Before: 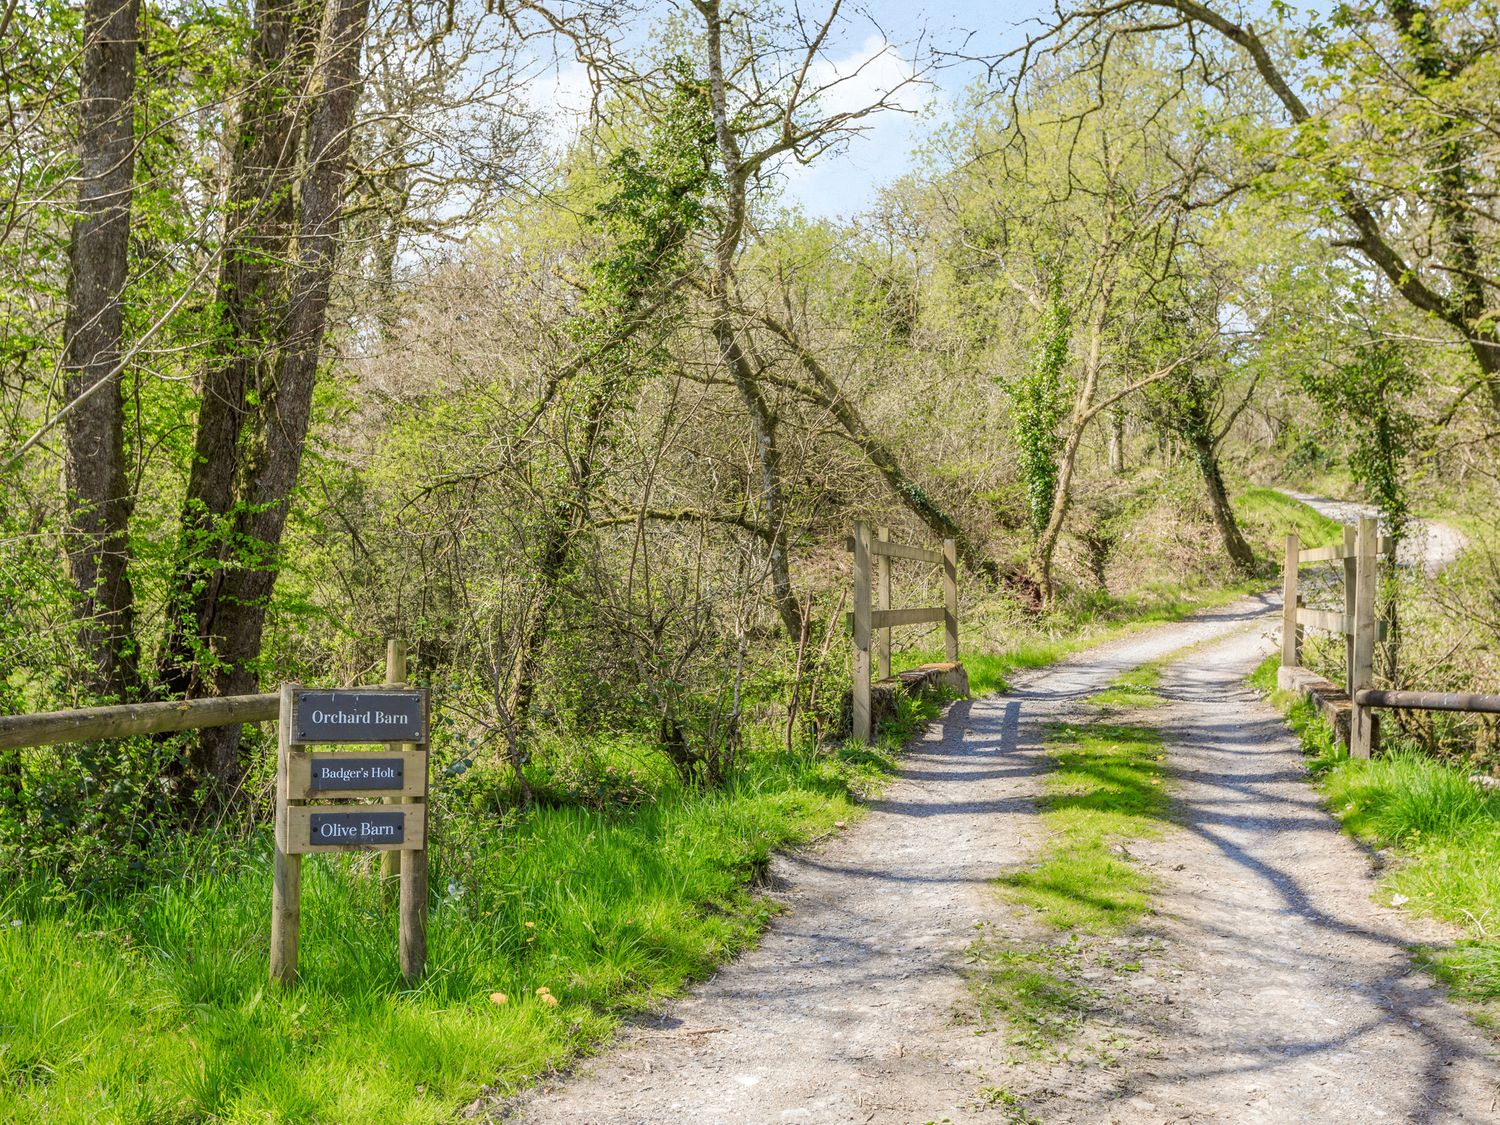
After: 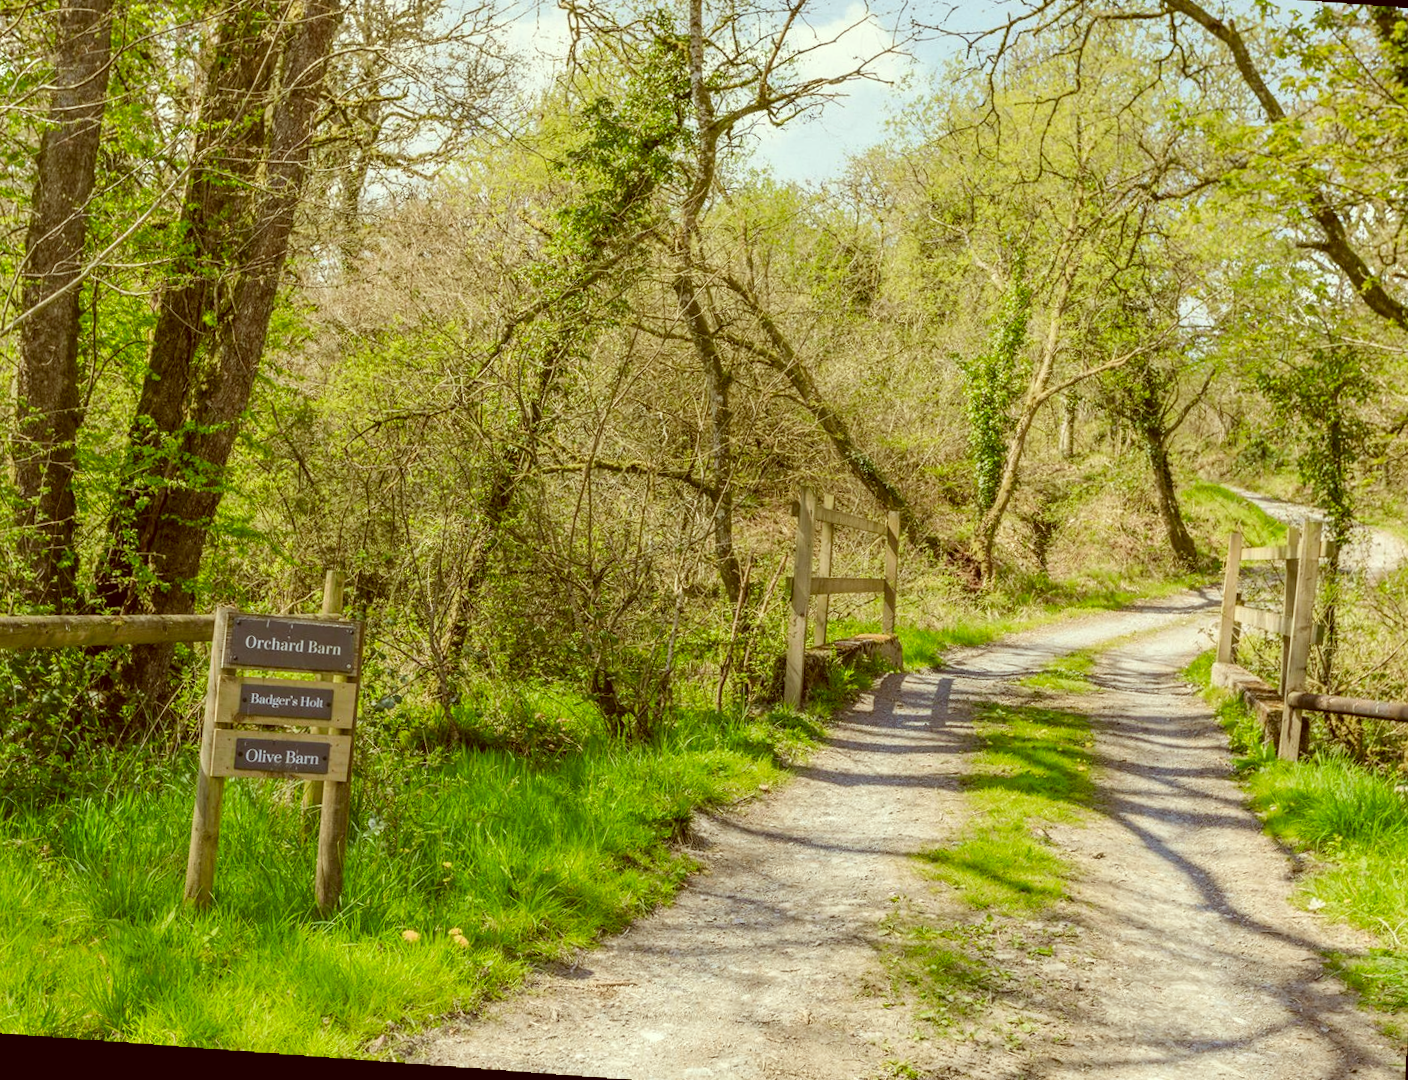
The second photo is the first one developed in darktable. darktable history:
crop and rotate: angle -1.96°, left 3.097%, top 4.154%, right 1.586%, bottom 0.529%
rotate and perspective: rotation 2.27°, automatic cropping off
color correction: highlights a* -5.3, highlights b* 9.8, shadows a* 9.8, shadows b* 24.26
